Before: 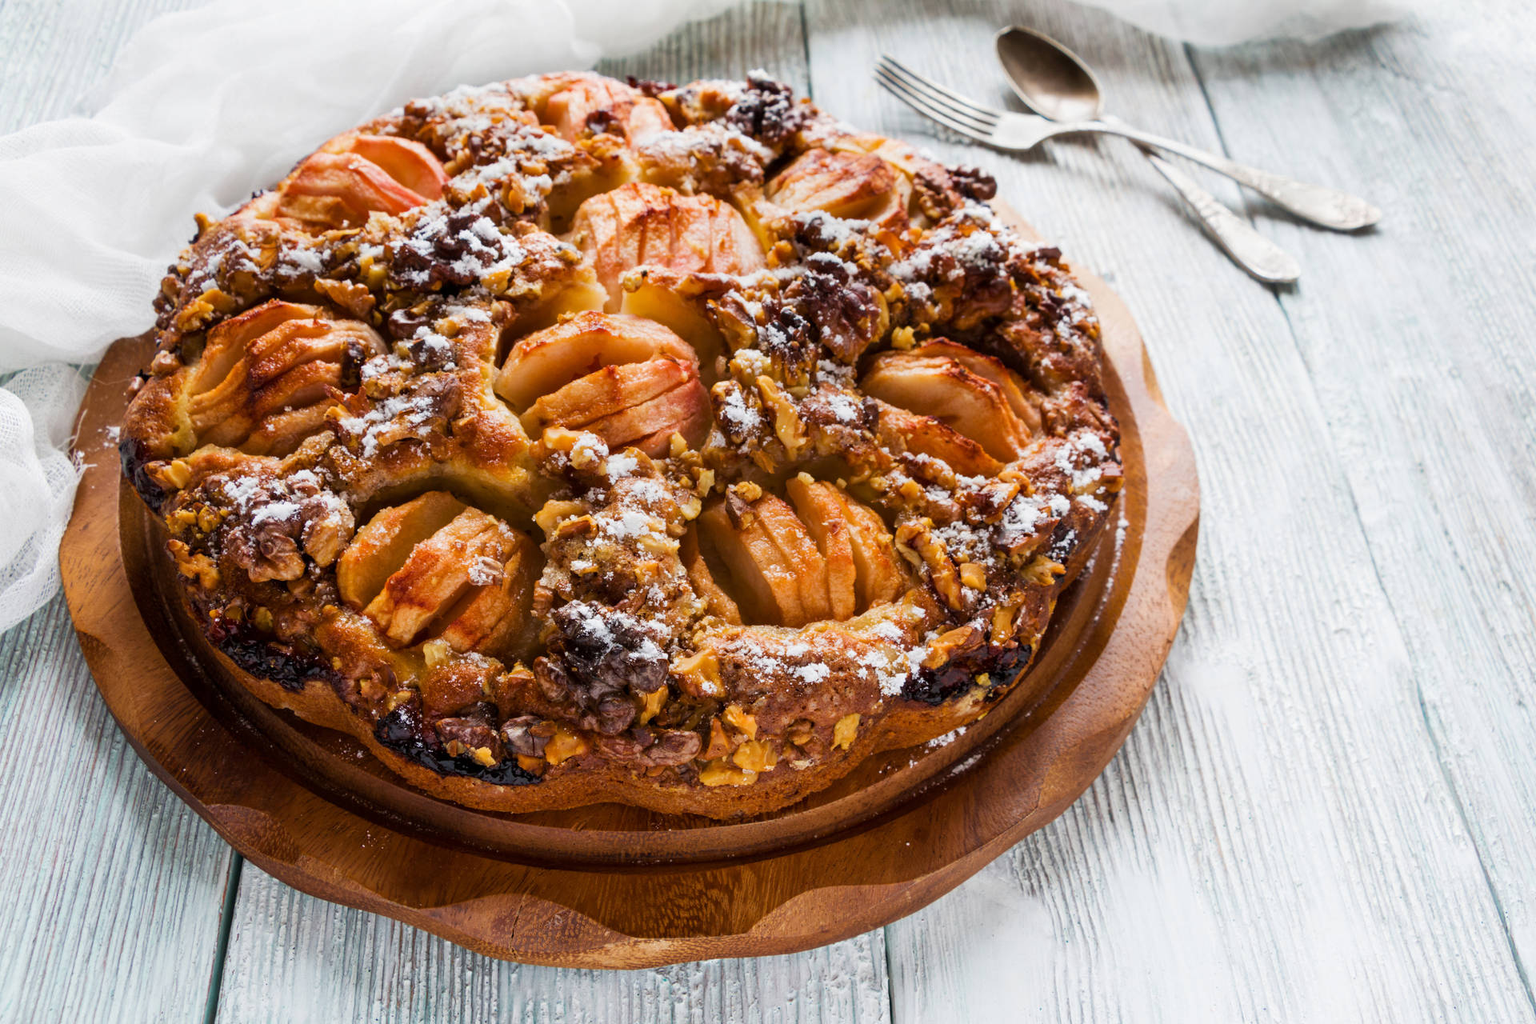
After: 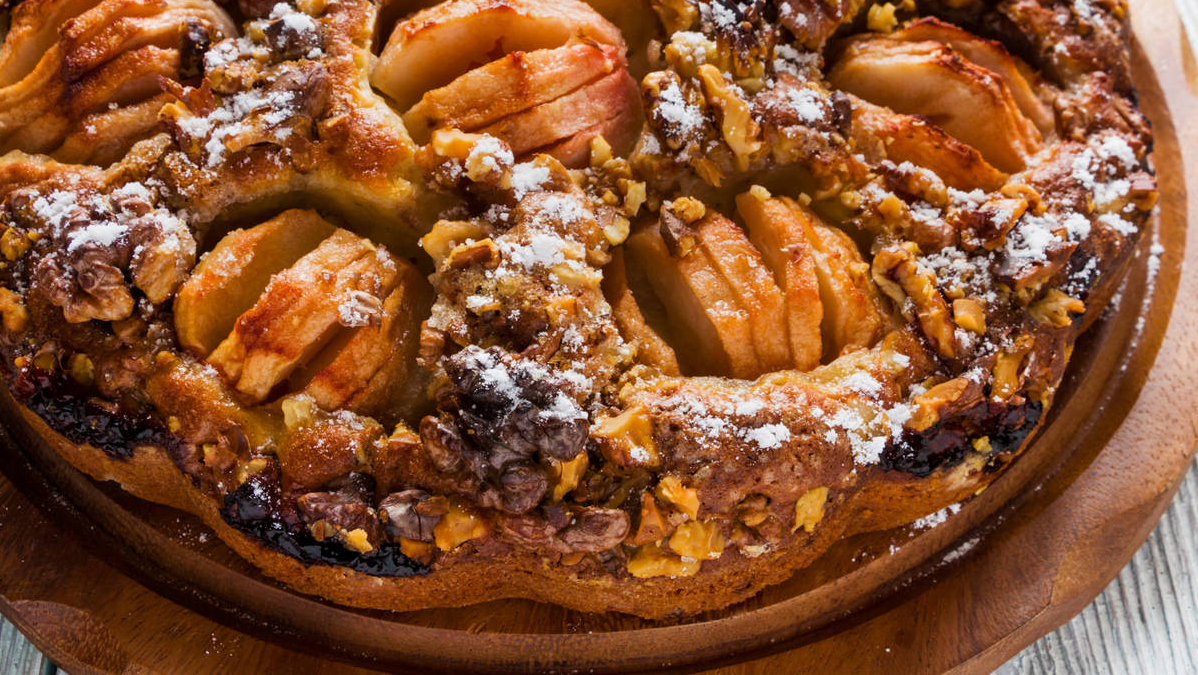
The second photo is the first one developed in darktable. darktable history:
crop: left 12.865%, top 31.674%, right 24.72%, bottom 15.517%
